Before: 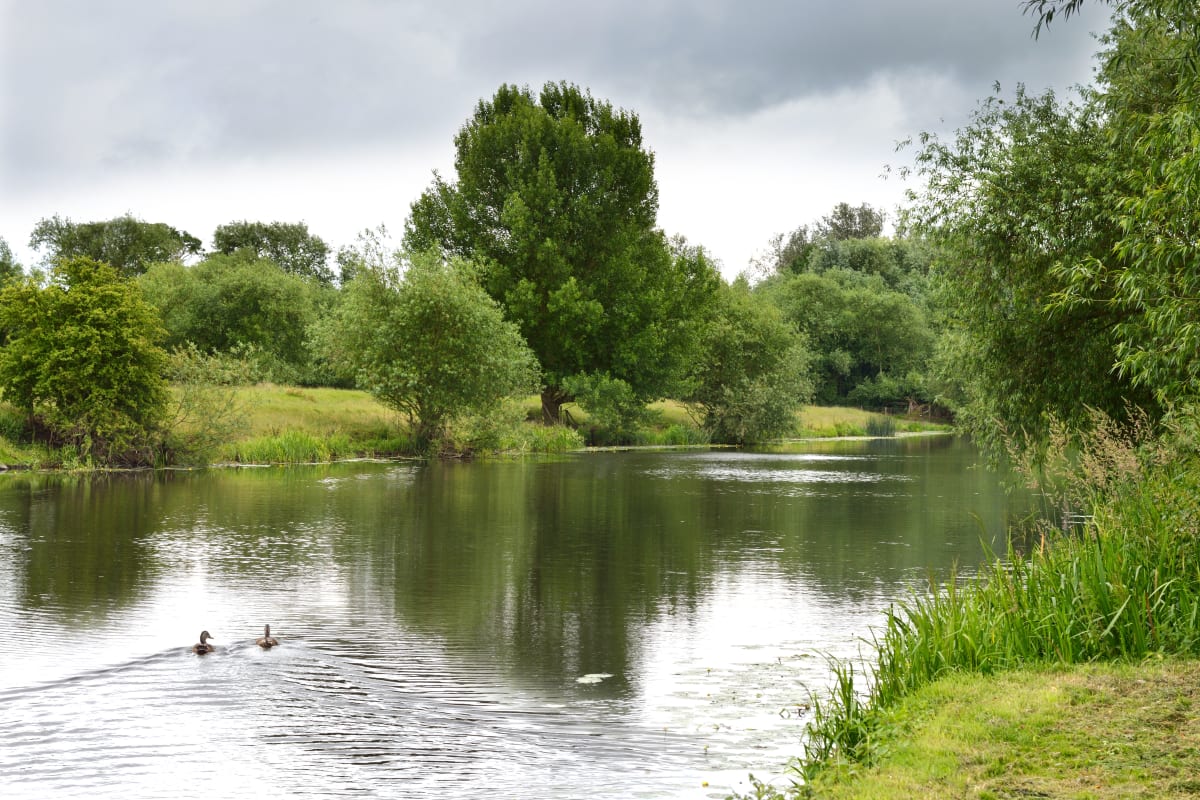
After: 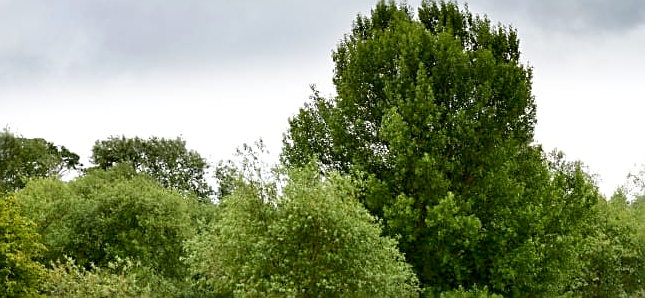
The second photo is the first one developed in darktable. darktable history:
crop: left 10.171%, top 10.722%, right 36.016%, bottom 51.903%
exposure: black level correction 0.01, exposure 0.016 EV, compensate highlight preservation false
sharpen: amount 0.591
